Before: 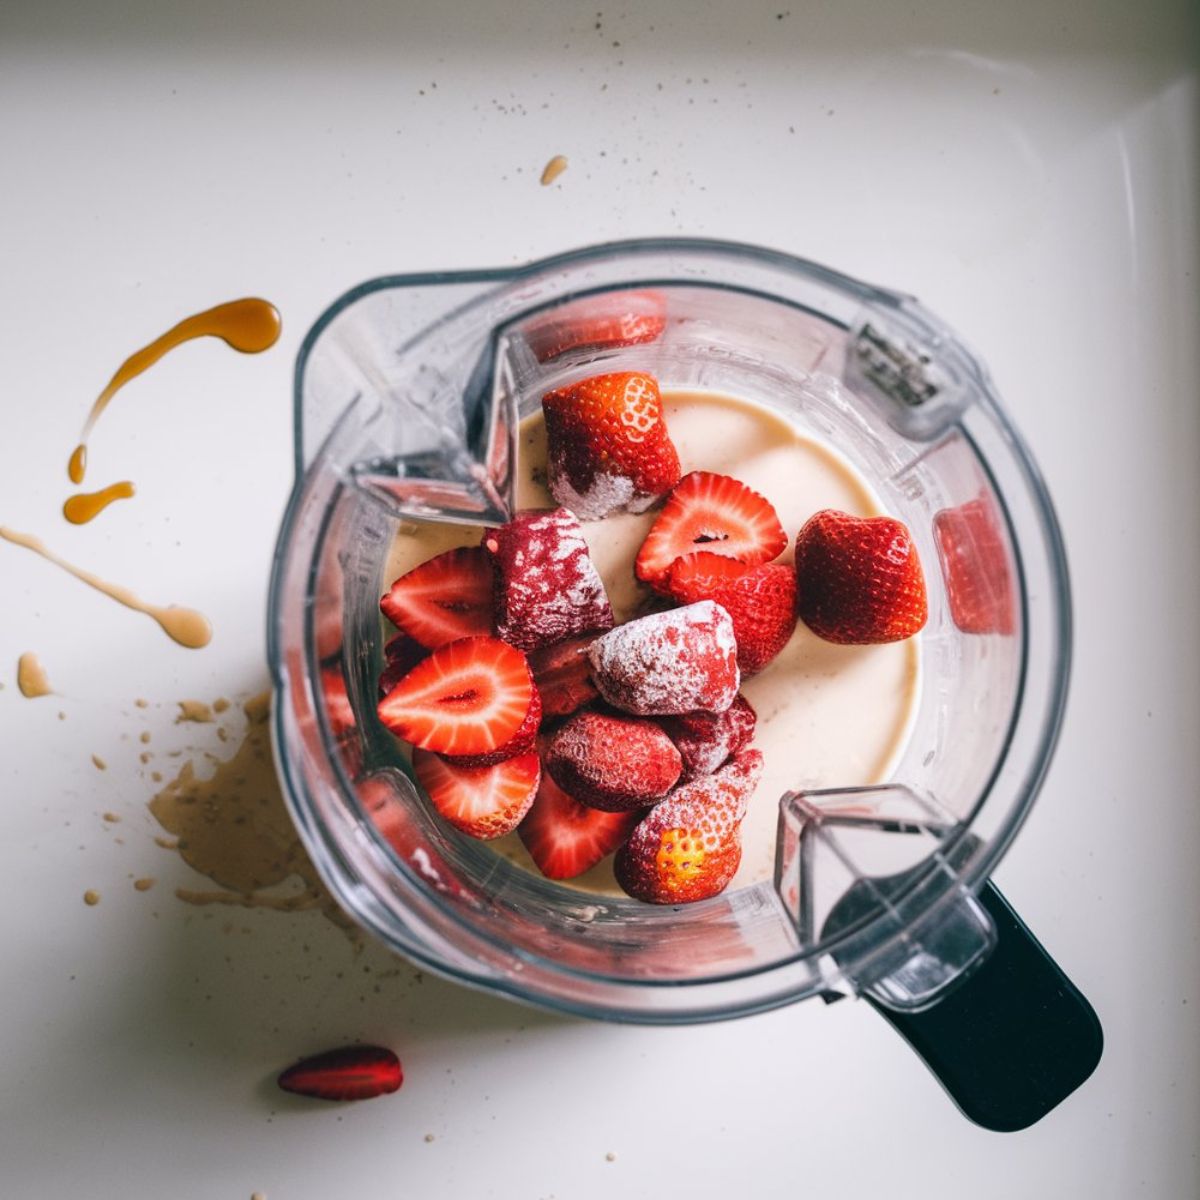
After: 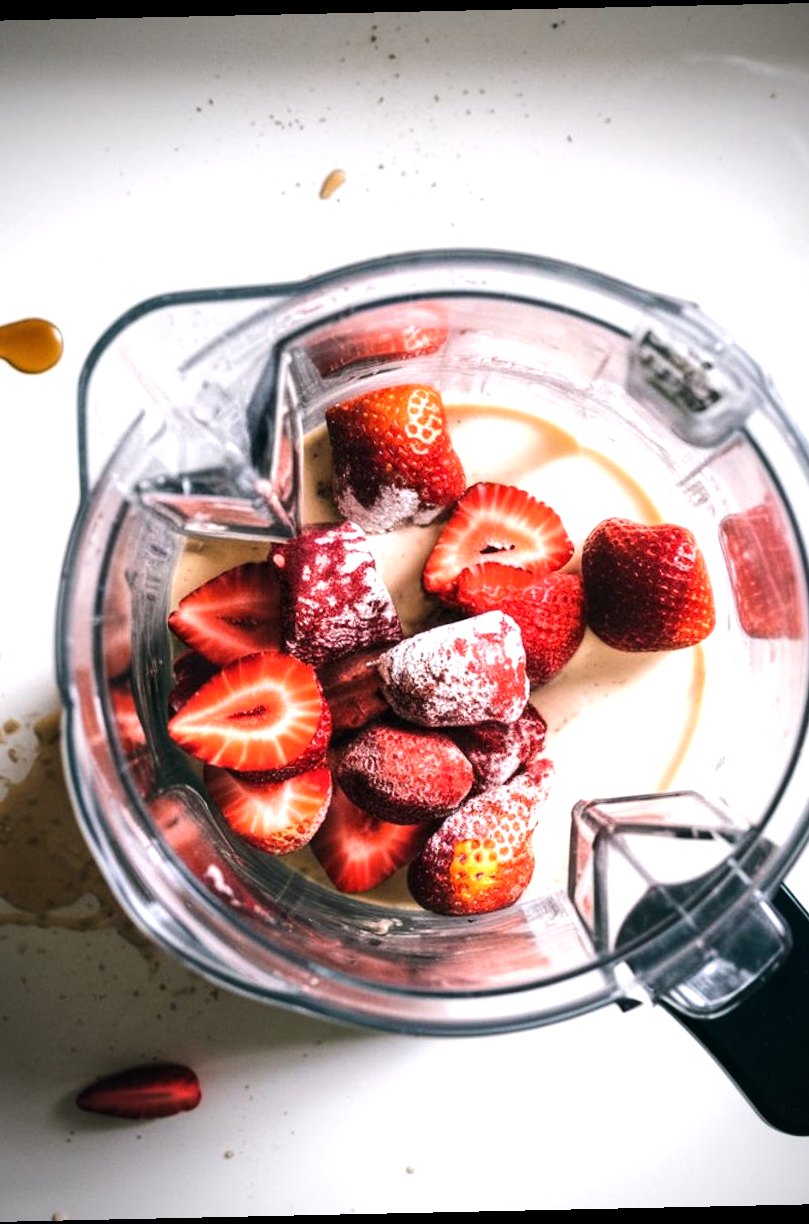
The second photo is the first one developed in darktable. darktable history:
vignetting: on, module defaults
tone equalizer: -8 EV -0.75 EV, -7 EV -0.7 EV, -6 EV -0.6 EV, -5 EV -0.4 EV, -3 EV 0.4 EV, -2 EV 0.6 EV, -1 EV 0.7 EV, +0 EV 0.75 EV, edges refinement/feathering 500, mask exposure compensation -1.57 EV, preserve details no
crop and rotate: left 18.442%, right 15.508%
local contrast: highlights 100%, shadows 100%, detail 120%, midtone range 0.2
rotate and perspective: rotation -1.24°, automatic cropping off
